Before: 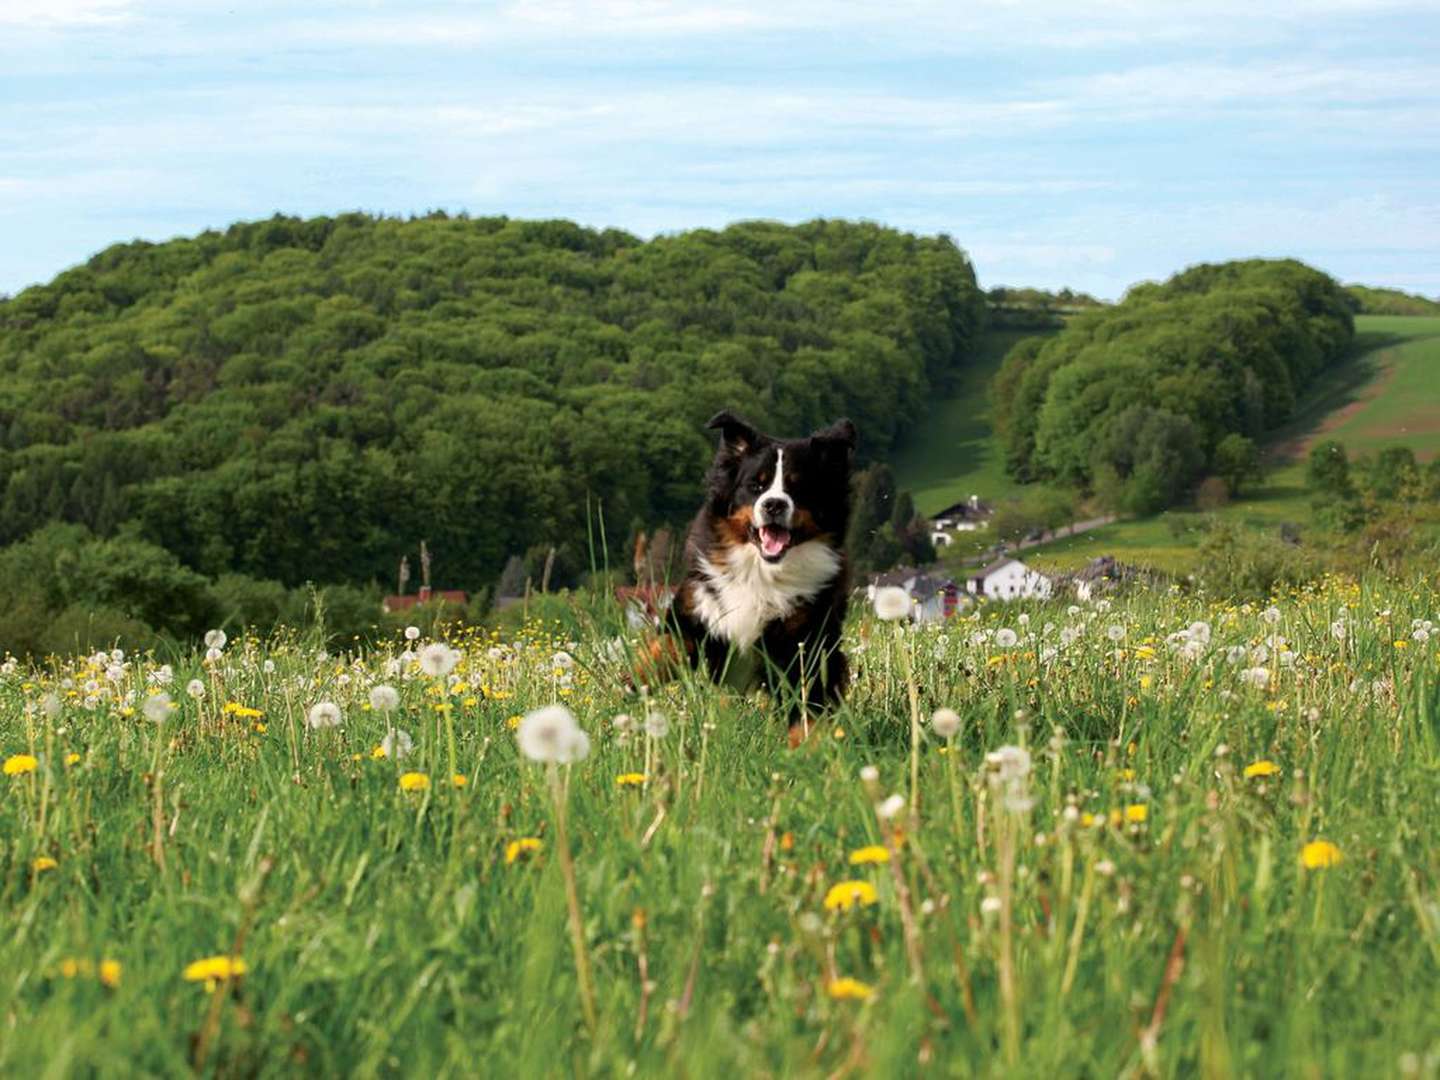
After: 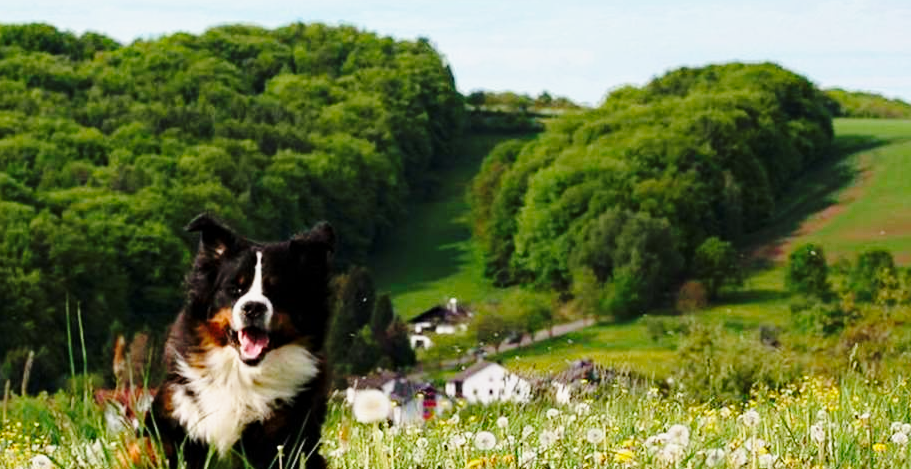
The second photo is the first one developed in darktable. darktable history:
exposure: exposure -0.6 EV, compensate highlight preservation false
haze removal: compatibility mode true, adaptive false
crop: left 36.214%, top 18.306%, right 0.463%, bottom 38.252%
base curve: curves: ch0 [(0, 0) (0.028, 0.03) (0.105, 0.232) (0.387, 0.748) (0.754, 0.968) (1, 1)], preserve colors none
